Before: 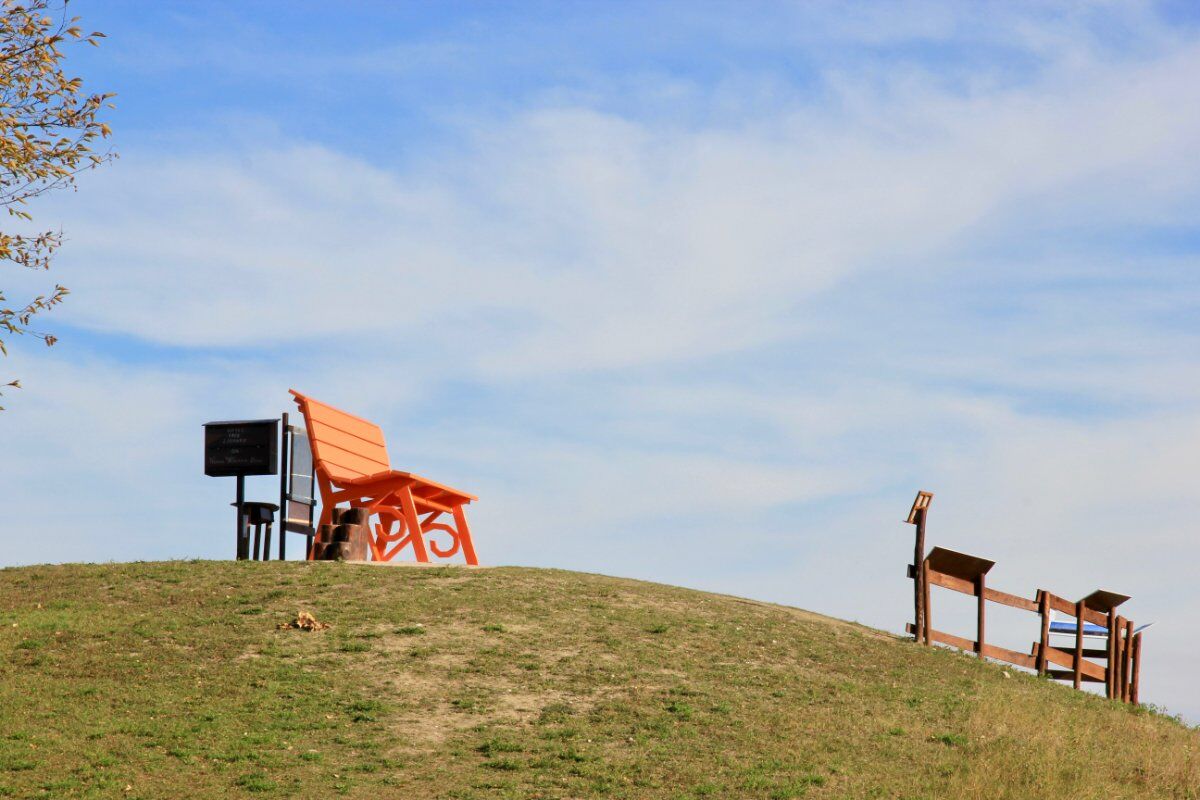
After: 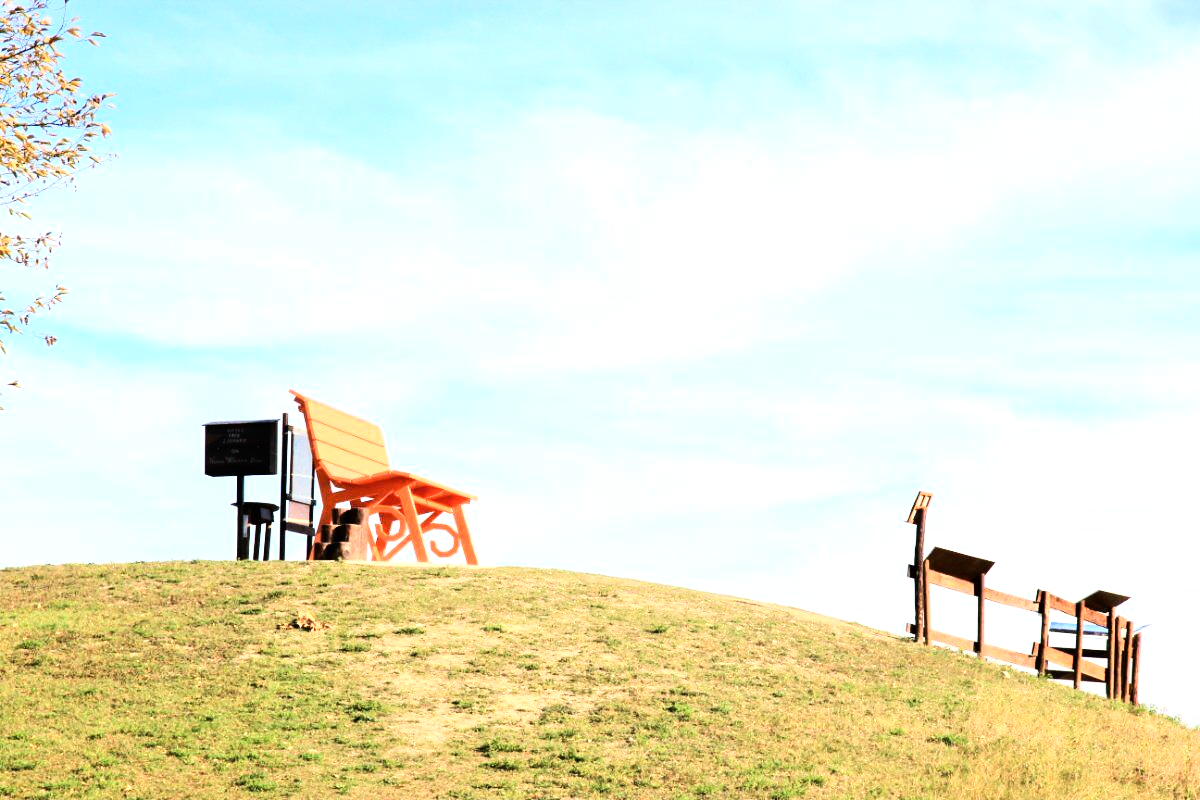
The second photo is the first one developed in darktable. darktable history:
base curve: curves: ch0 [(0, 0) (0.007, 0.004) (0.027, 0.03) (0.046, 0.07) (0.207, 0.54) (0.442, 0.872) (0.673, 0.972) (1, 1)]
shadows and highlights: shadows -11.82, white point adjustment 3.96, highlights 26.93
